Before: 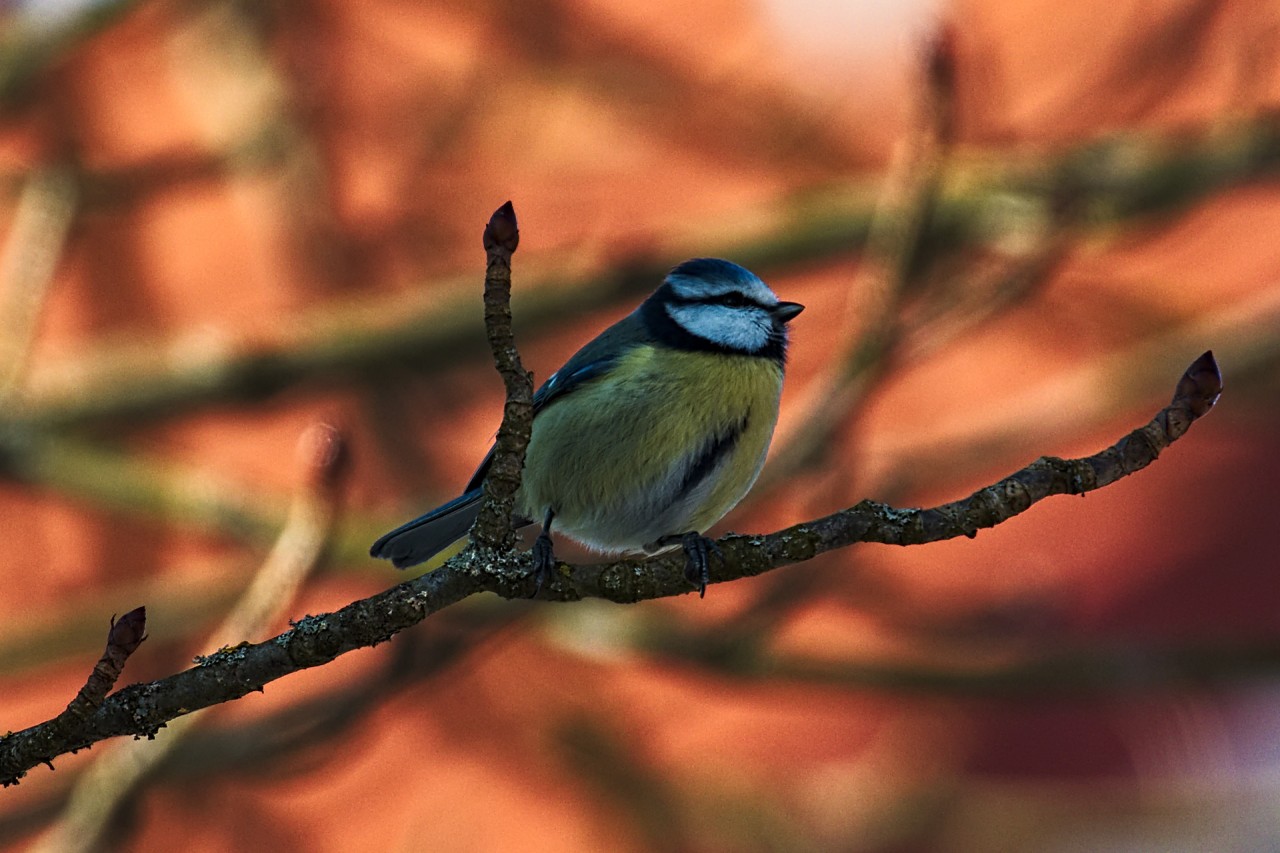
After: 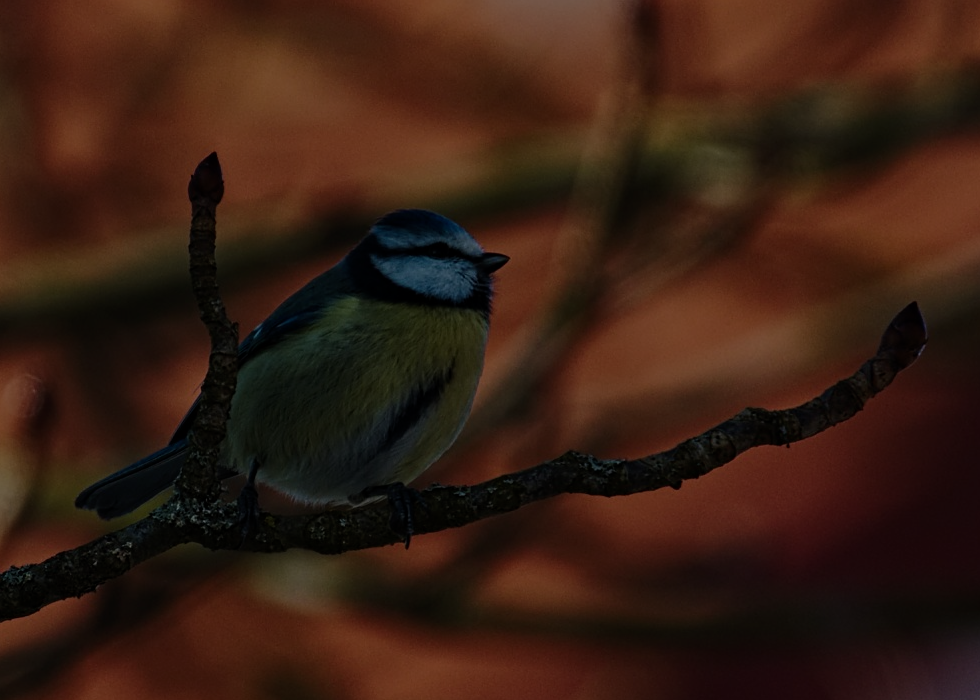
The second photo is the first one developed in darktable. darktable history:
crop: left 23.095%, top 5.827%, bottom 11.854%
exposure: exposure -2.446 EV, compensate highlight preservation false
